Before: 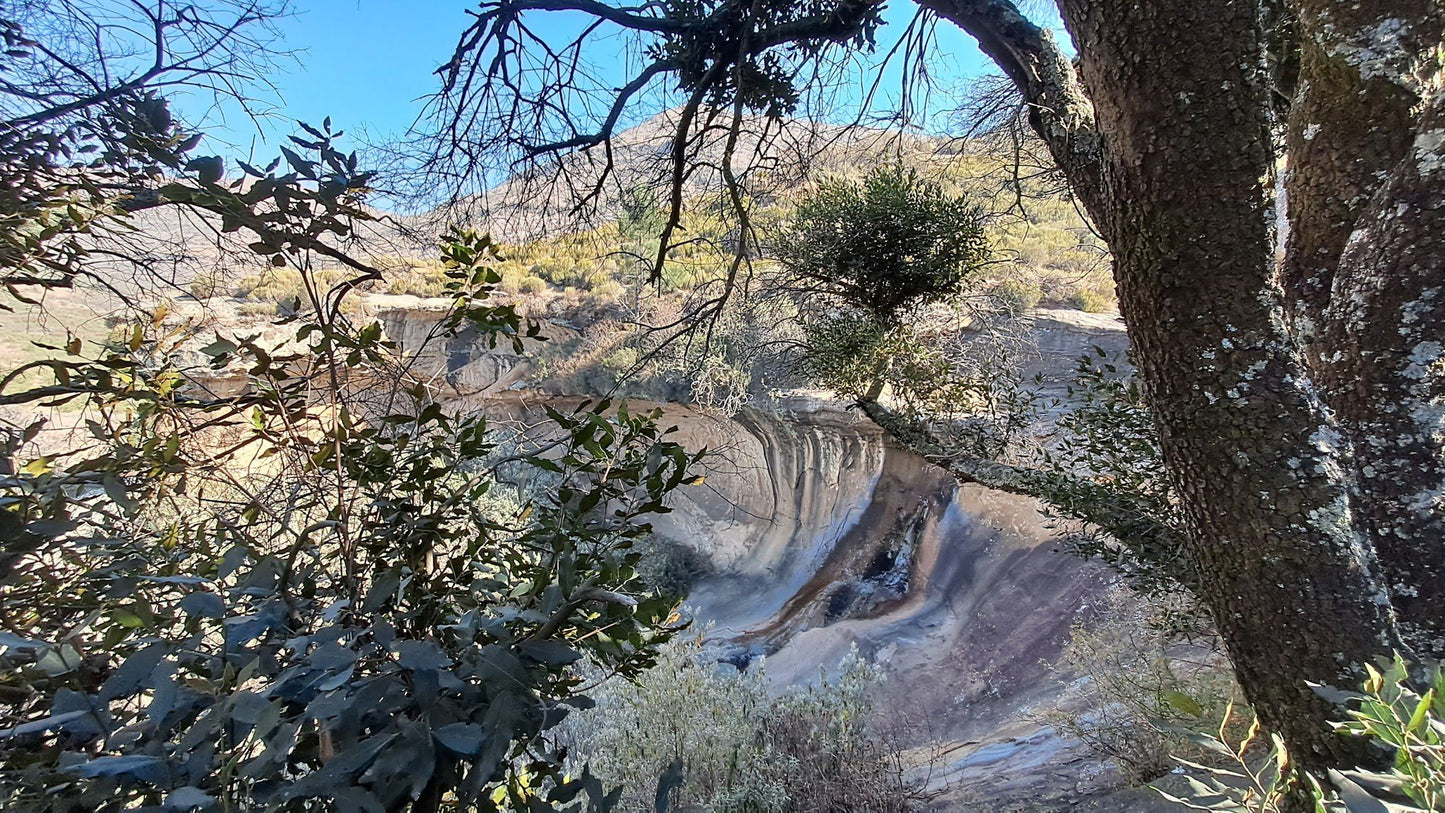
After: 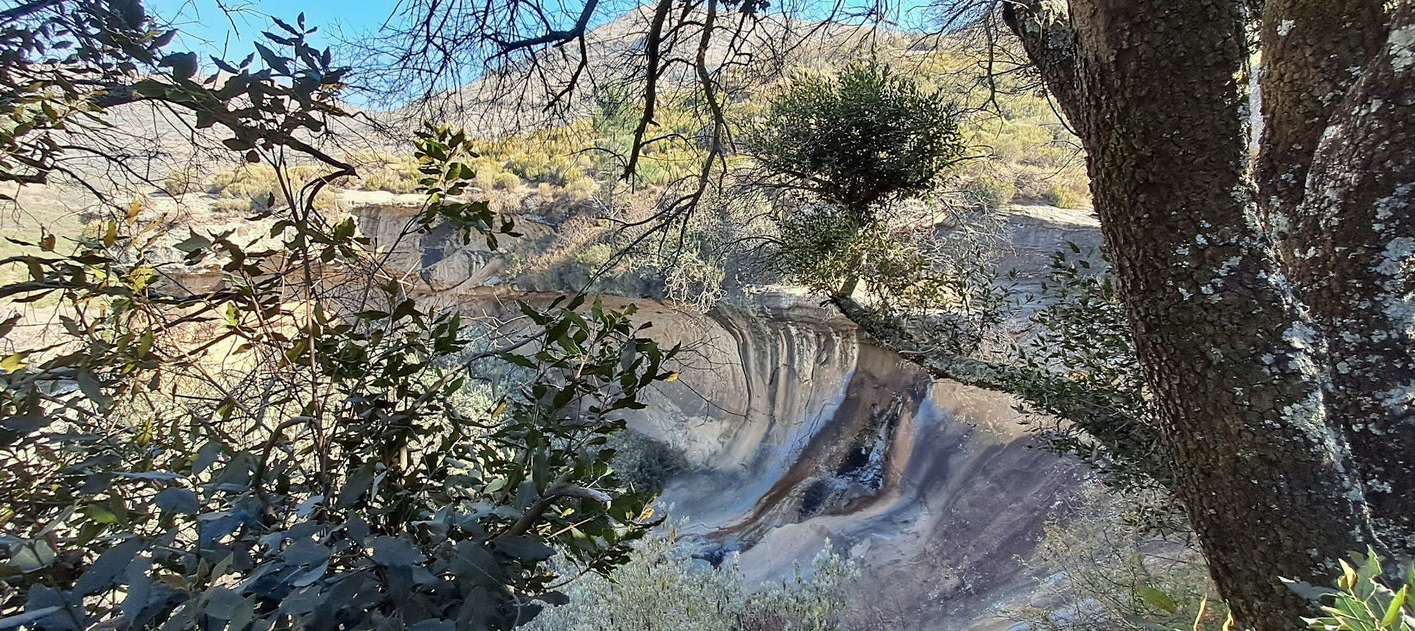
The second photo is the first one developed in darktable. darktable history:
color correction: highlights a* -2.67, highlights b* 2.63
crop and rotate: left 1.855%, top 12.86%, right 0.169%, bottom 9.5%
